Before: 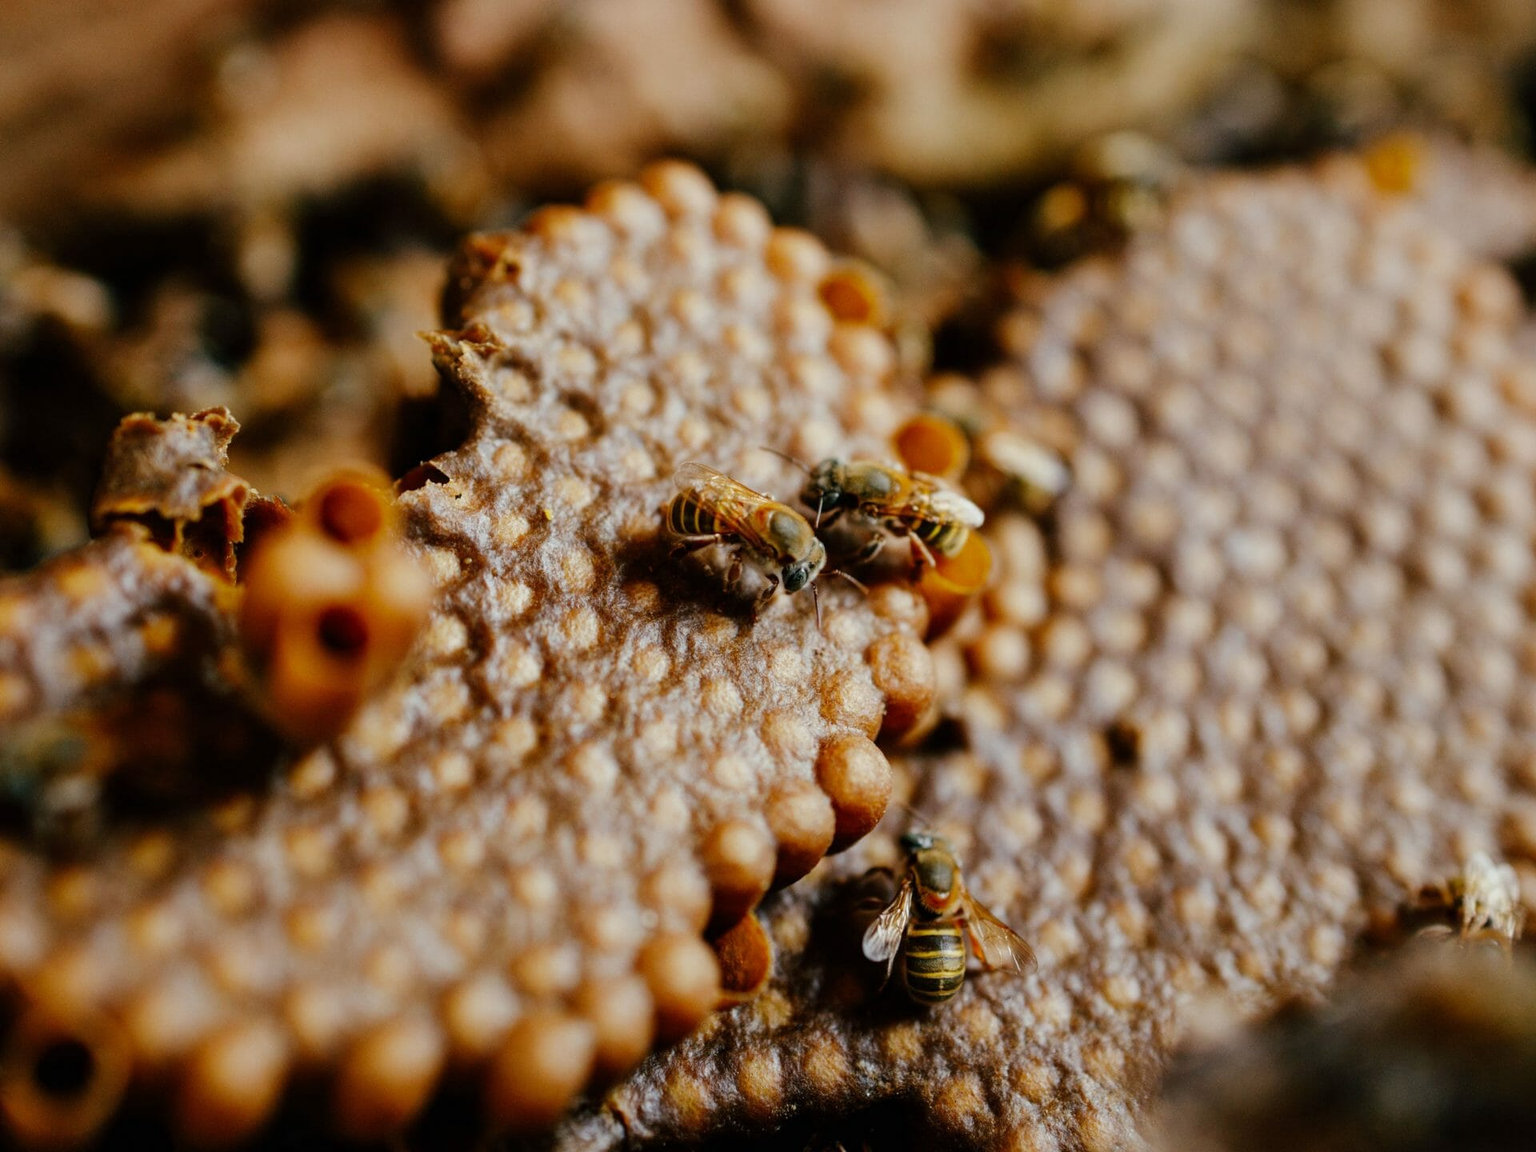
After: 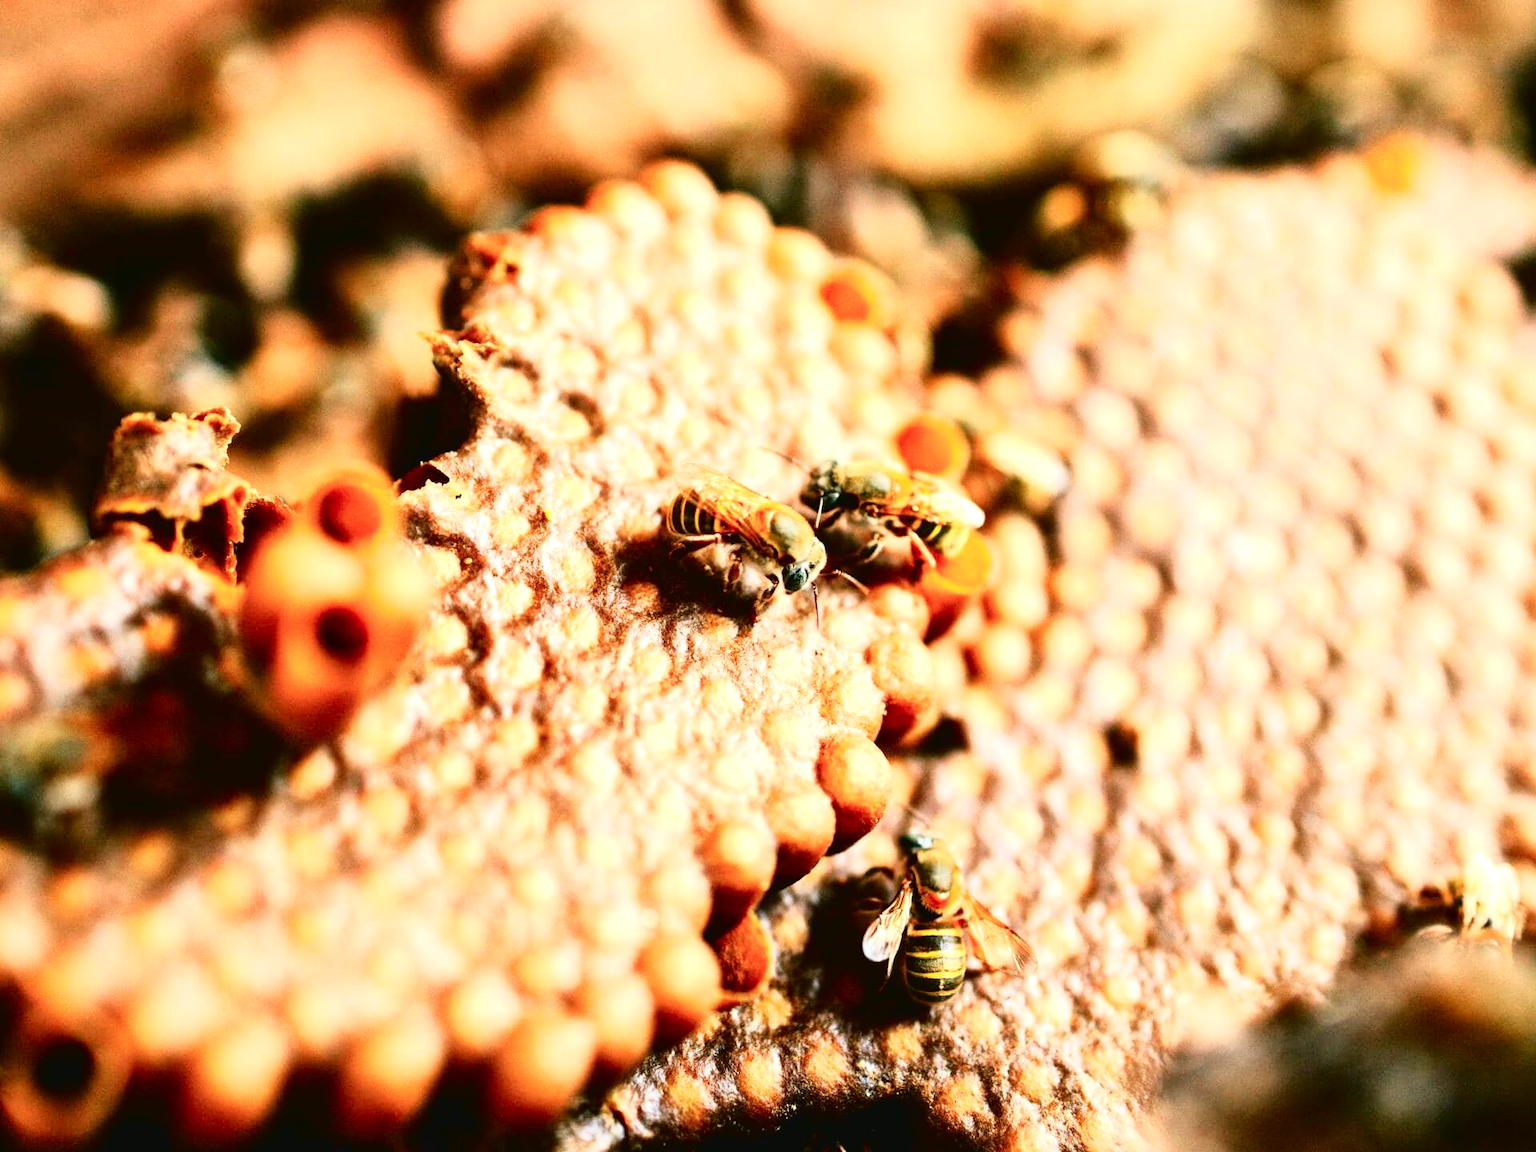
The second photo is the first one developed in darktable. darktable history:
exposure: black level correction 0.001, exposure 1.398 EV, compensate exposure bias true, compensate highlight preservation false
white balance: emerald 1
tone curve: curves: ch0 [(0.003, 0.032) (0.037, 0.037) (0.149, 0.117) (0.297, 0.318) (0.41, 0.48) (0.541, 0.649) (0.722, 0.857) (0.875, 0.946) (1, 0.98)]; ch1 [(0, 0) (0.305, 0.325) (0.453, 0.437) (0.482, 0.474) (0.501, 0.498) (0.506, 0.503) (0.559, 0.576) (0.6, 0.635) (0.656, 0.707) (1, 1)]; ch2 [(0, 0) (0.323, 0.277) (0.408, 0.399) (0.45, 0.48) (0.499, 0.502) (0.515, 0.532) (0.573, 0.602) (0.653, 0.675) (0.75, 0.756) (1, 1)], color space Lab, independent channels, preserve colors none
